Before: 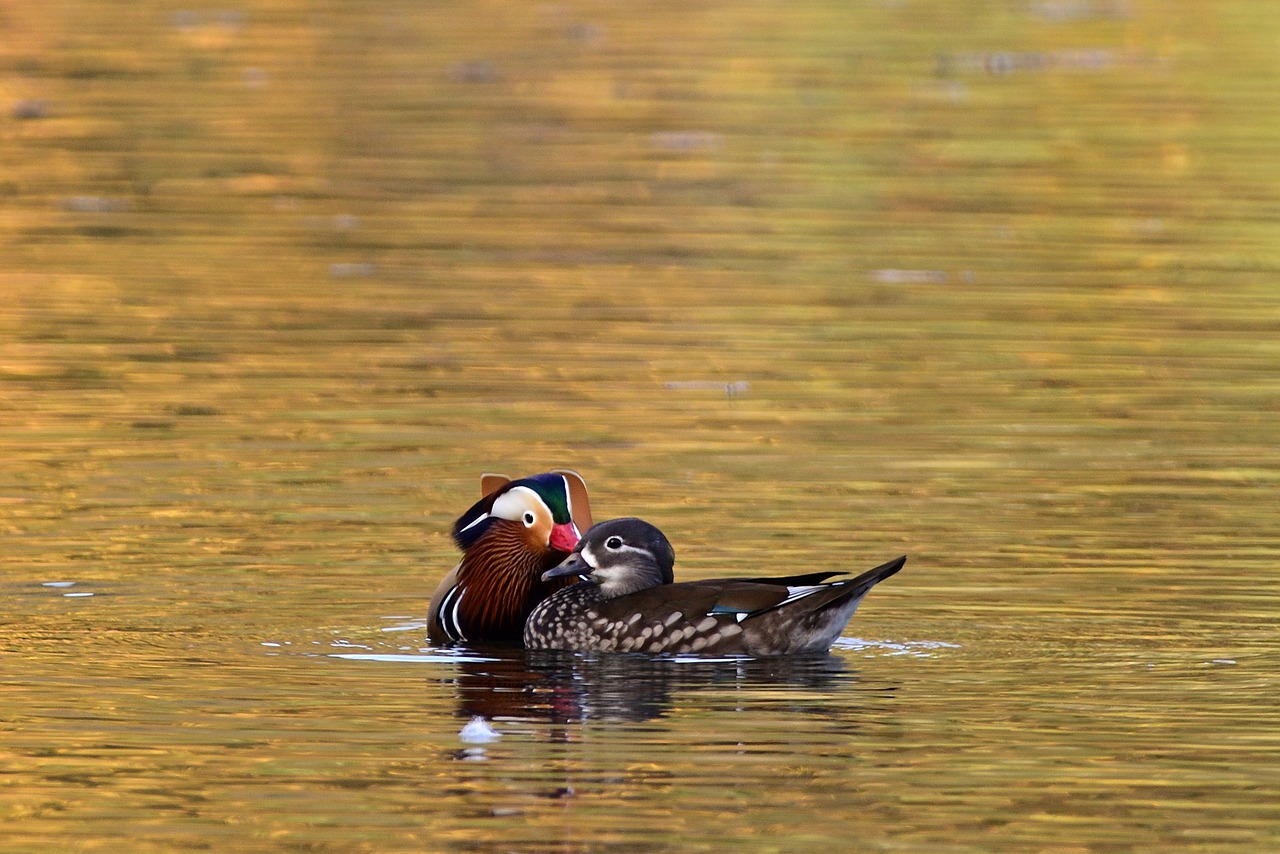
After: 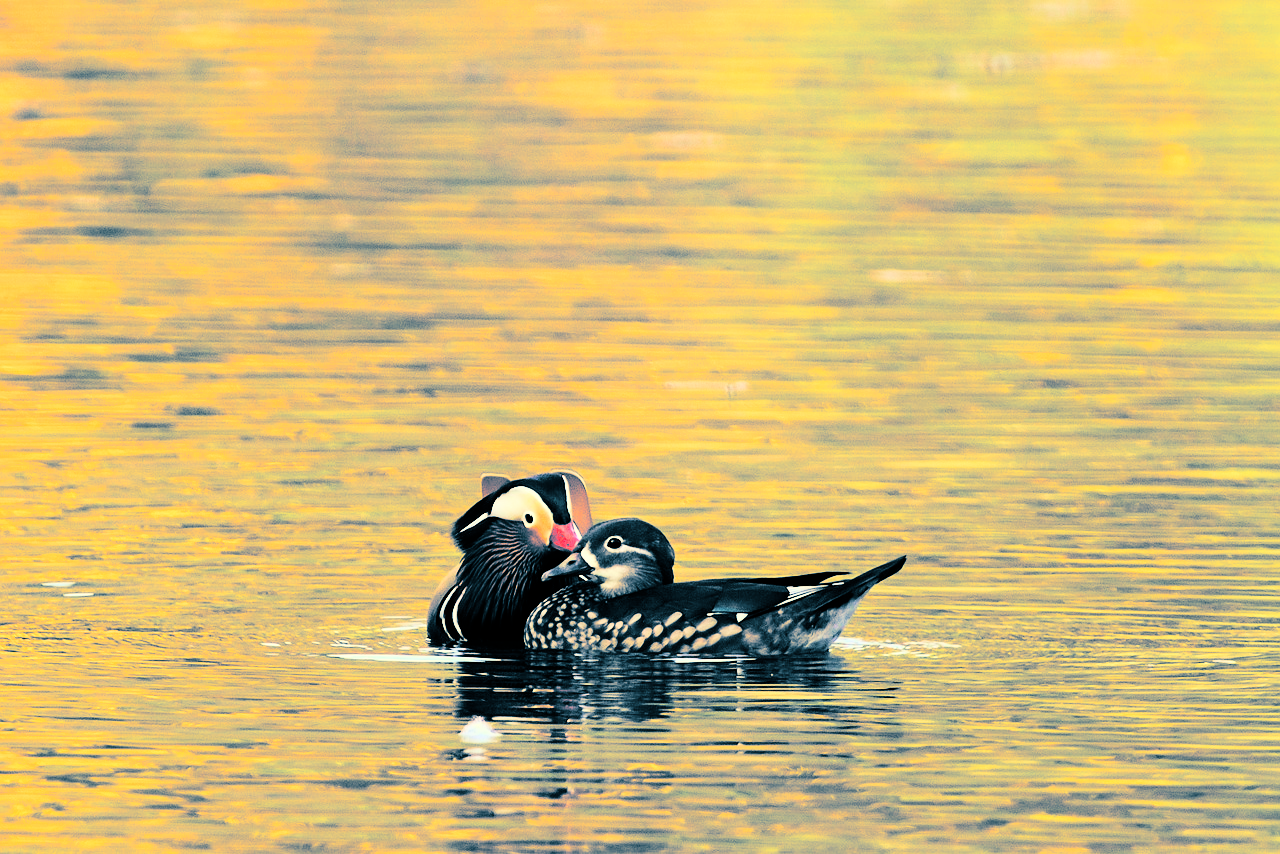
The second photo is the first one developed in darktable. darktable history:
tone curve: curves: ch0 [(0, 0) (0.004, 0) (0.133, 0.071) (0.325, 0.456) (0.832, 0.957) (1, 1)], color space Lab, linked channels, preserve colors none
channel mixer: red [0, 0, 0, 1, 0, 0, 0], green [0 ×4, 1, 0, 0], blue [0, 0, 0, 0.1, 0.1, 0.8, 0]
velvia: on, module defaults
split-toning: shadows › hue 212.4°, balance -70
